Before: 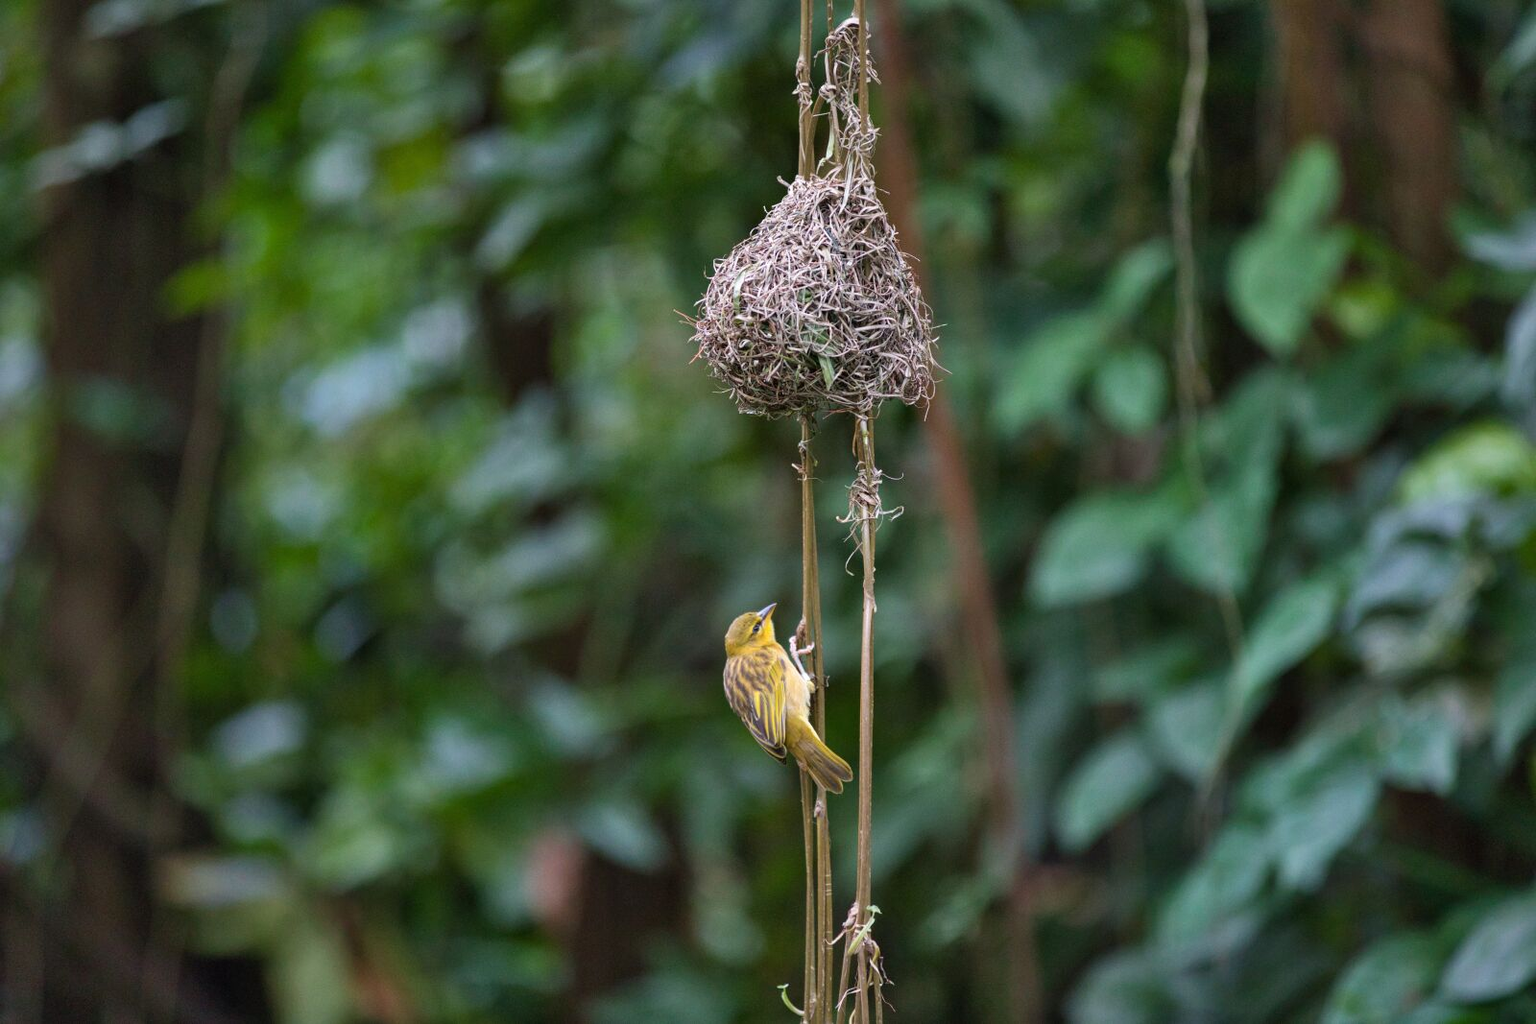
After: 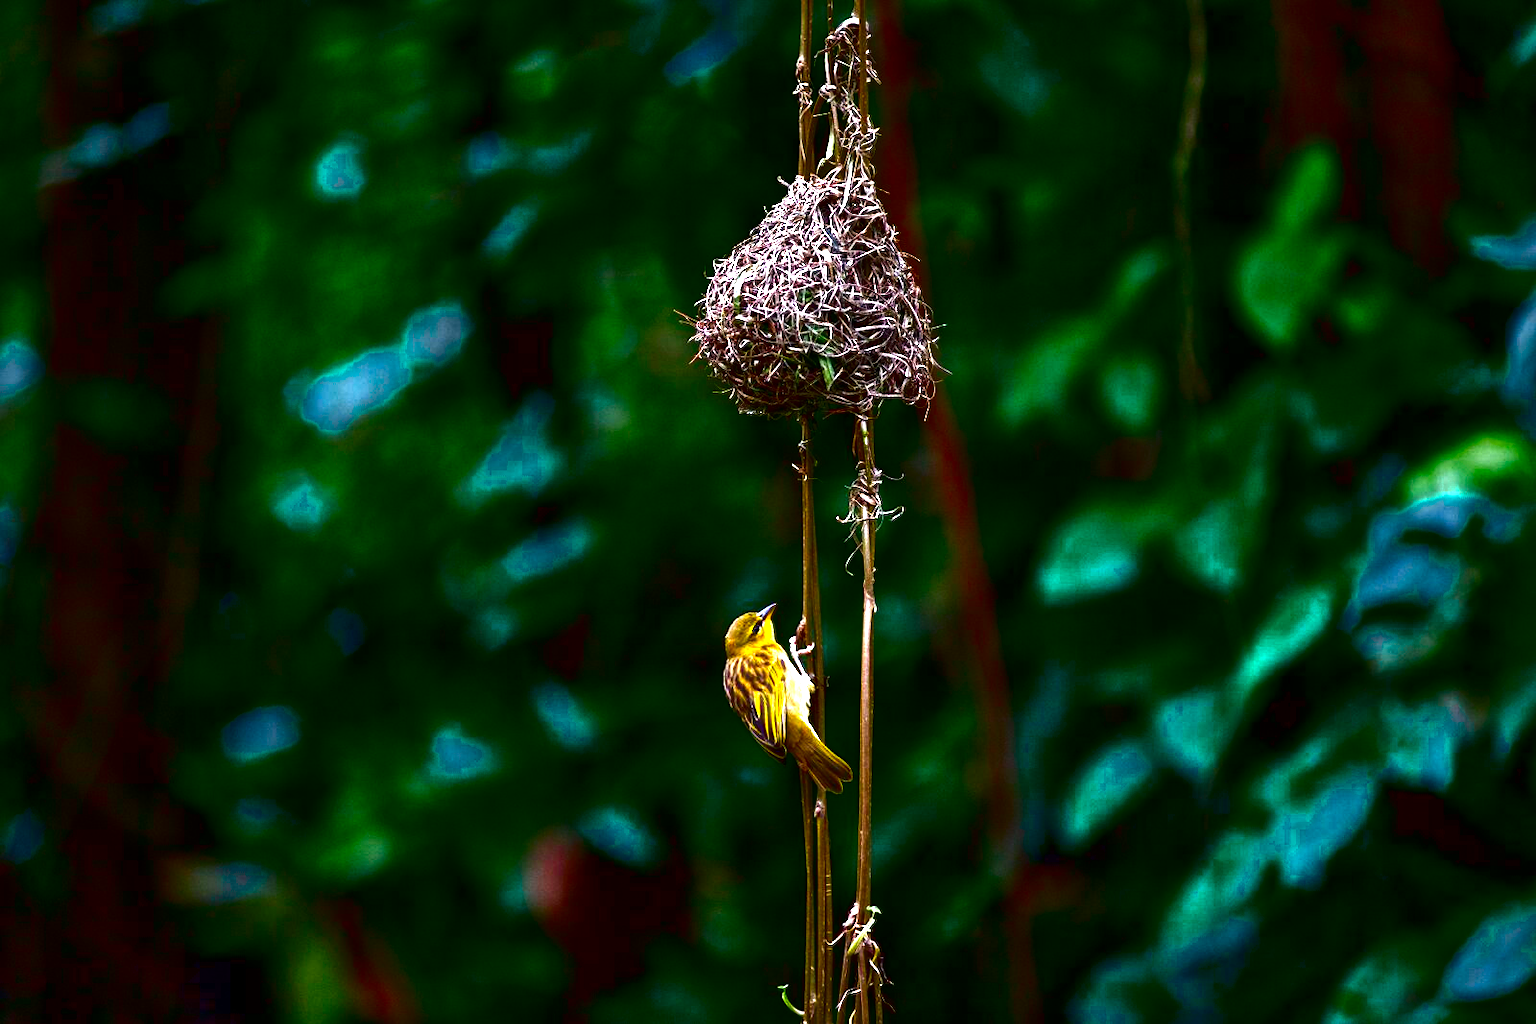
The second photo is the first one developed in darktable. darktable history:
contrast brightness saturation: brightness -0.981, saturation 0.994
color zones: curves: ch0 [(0.25, 0.5) (0.423, 0.5) (0.443, 0.5) (0.521, 0.756) (0.568, 0.5) (0.576, 0.5) (0.75, 0.5)]; ch1 [(0.25, 0.5) (0.423, 0.5) (0.443, 0.5) (0.539, 0.873) (0.624, 0.565) (0.631, 0.5) (0.75, 0.5)]
exposure: black level correction -0.001, exposure 0.907 EV, compensate exposure bias true, compensate highlight preservation false
